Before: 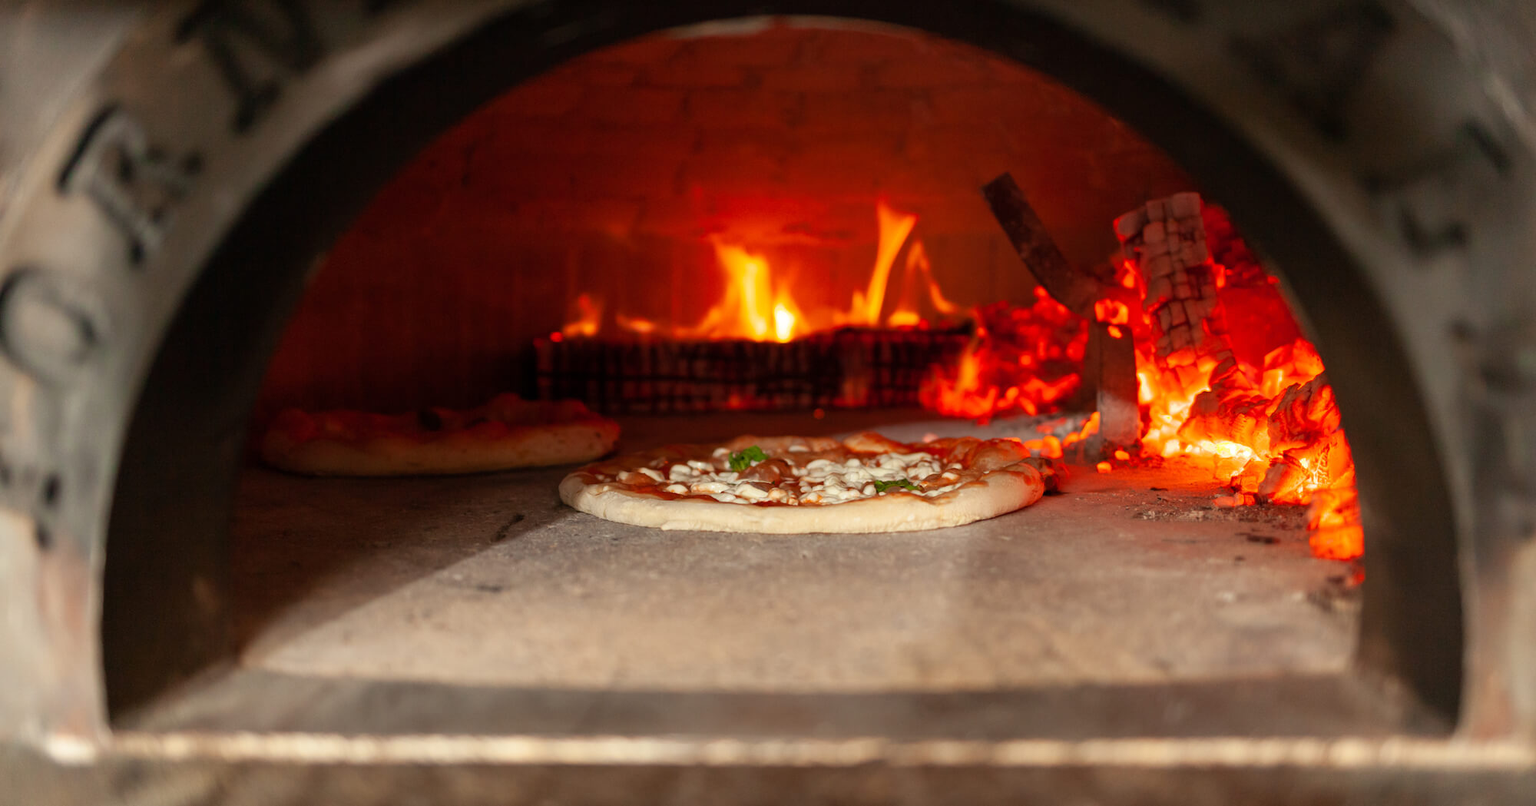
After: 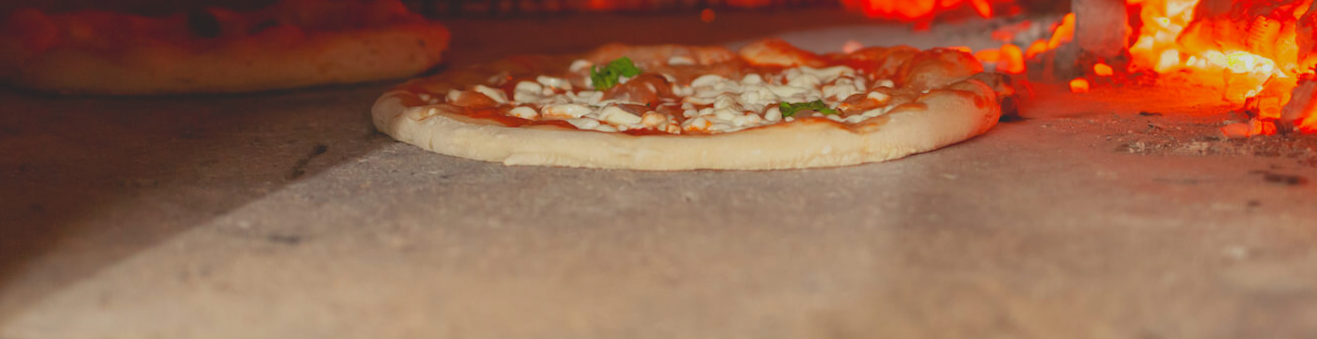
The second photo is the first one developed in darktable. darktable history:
contrast brightness saturation: contrast -0.28
crop: left 18.091%, top 51.13%, right 17.525%, bottom 16.85%
rotate and perspective: lens shift (vertical) 0.048, lens shift (horizontal) -0.024, automatic cropping off
